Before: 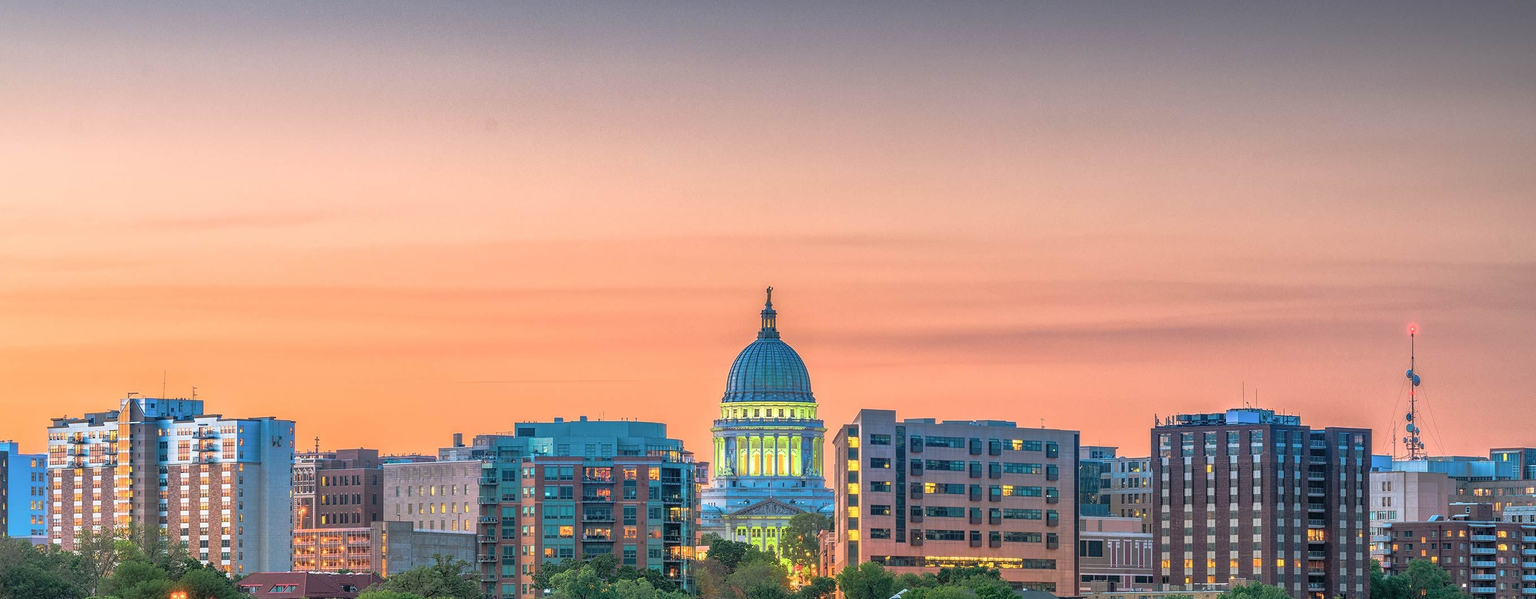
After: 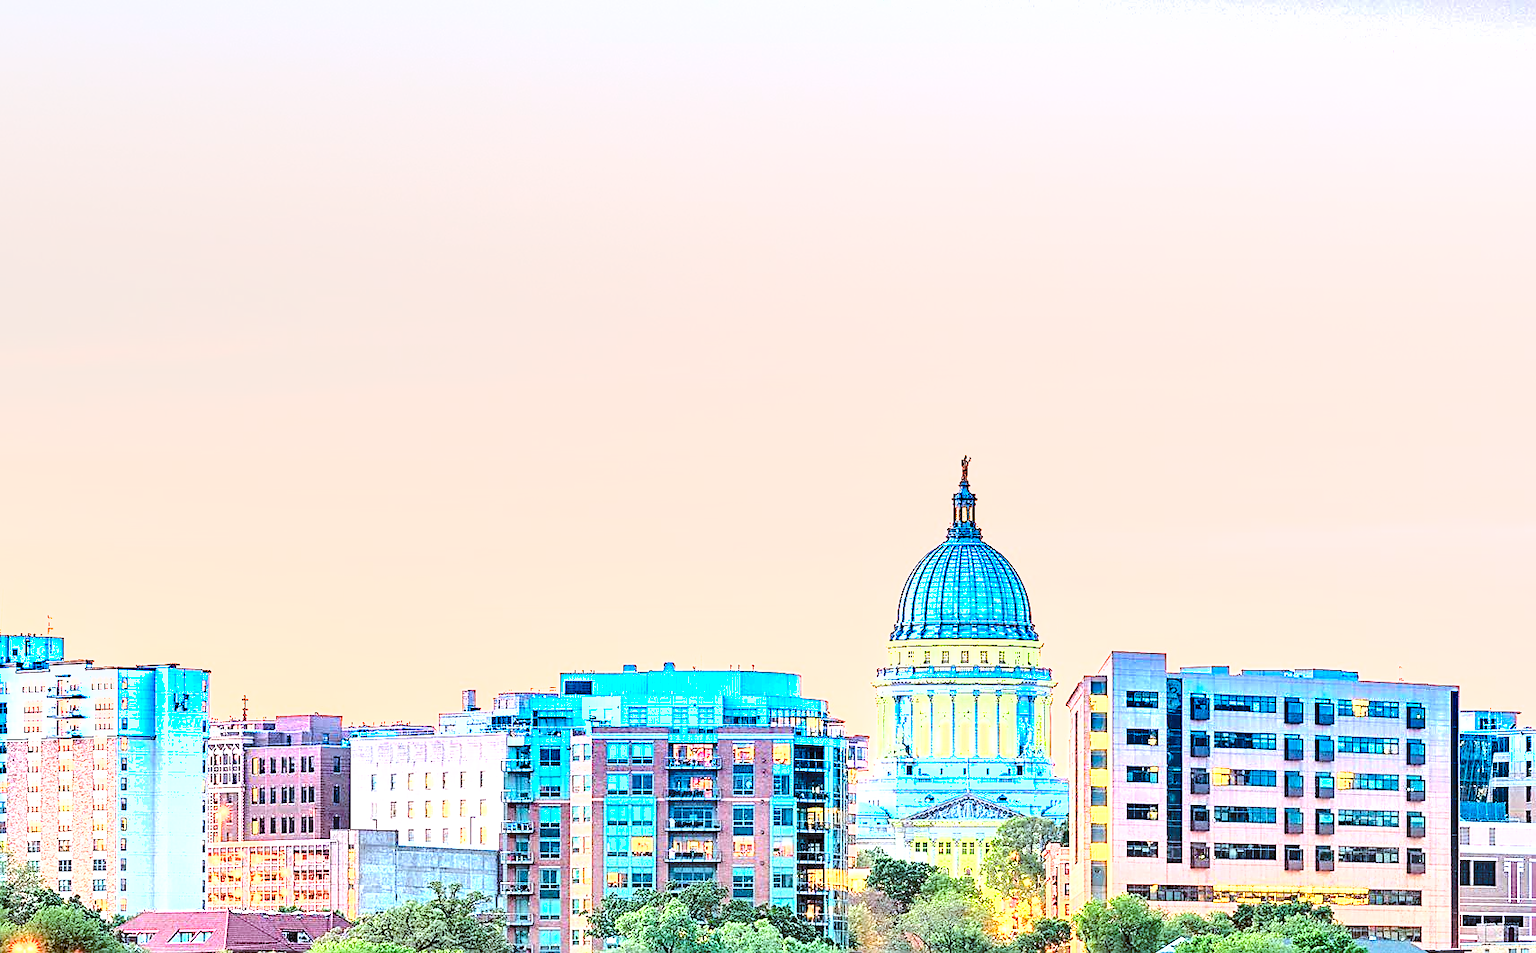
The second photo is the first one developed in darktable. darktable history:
levels: levels [0.036, 0.364, 0.827]
crop: left 10.644%, right 26.528%
exposure: exposure 1.061 EV, compensate highlight preservation false
color balance: lift [1, 1.015, 1.004, 0.985], gamma [1, 0.958, 0.971, 1.042], gain [1, 0.956, 0.977, 1.044]
shadows and highlights: soften with gaussian
tone curve: curves: ch0 [(0, 0.016) (0.11, 0.039) (0.259, 0.235) (0.383, 0.437) (0.499, 0.597) (0.733, 0.867) (0.843, 0.948) (1, 1)], color space Lab, linked channels, preserve colors none
sharpen: on, module defaults
